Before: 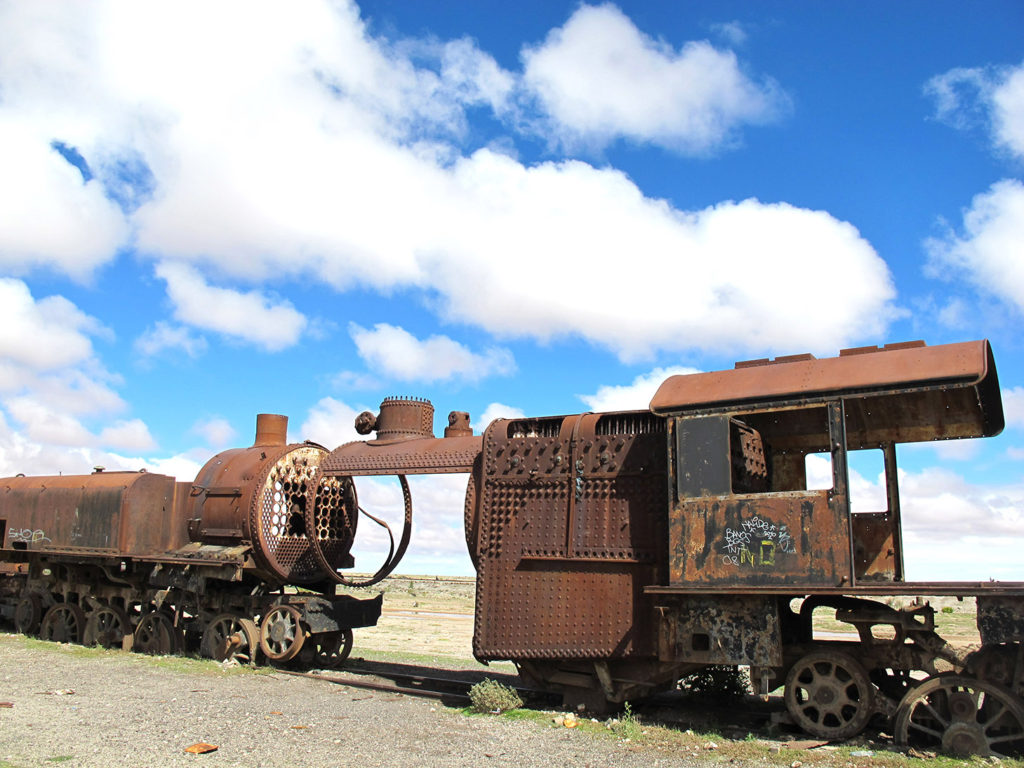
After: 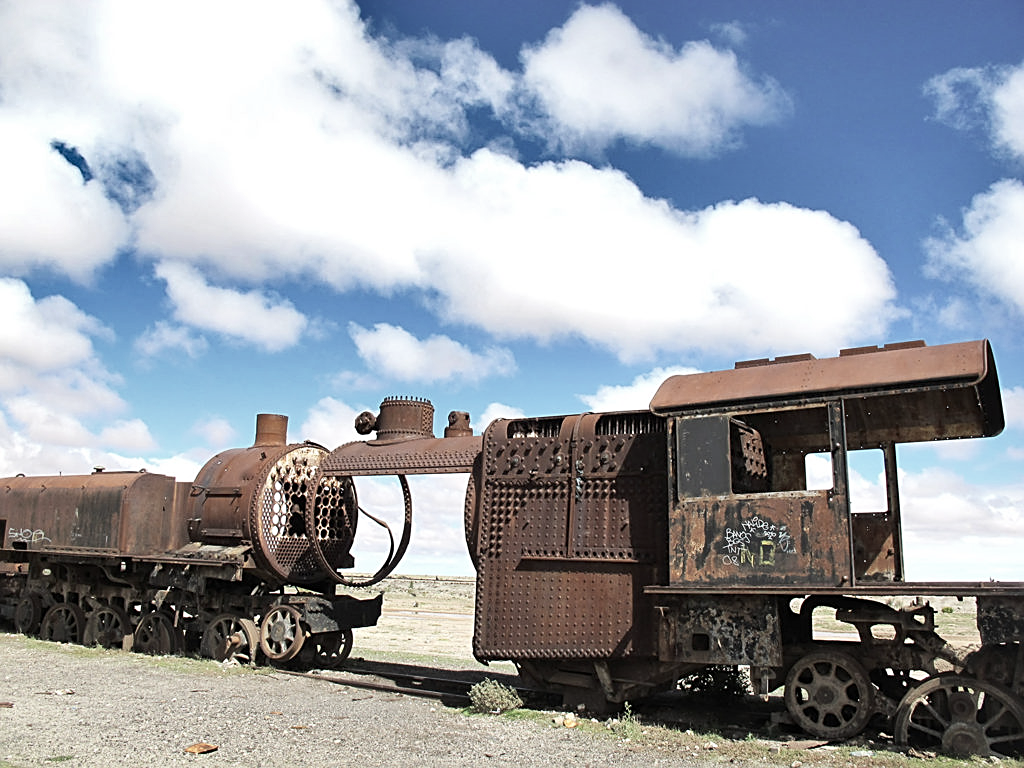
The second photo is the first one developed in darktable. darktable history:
base curve: curves: ch0 [(0, 0) (0.472, 0.508) (1, 1)], preserve colors none
shadows and highlights: soften with gaussian
contrast brightness saturation: contrast 0.104, saturation -0.371
sharpen: on, module defaults
